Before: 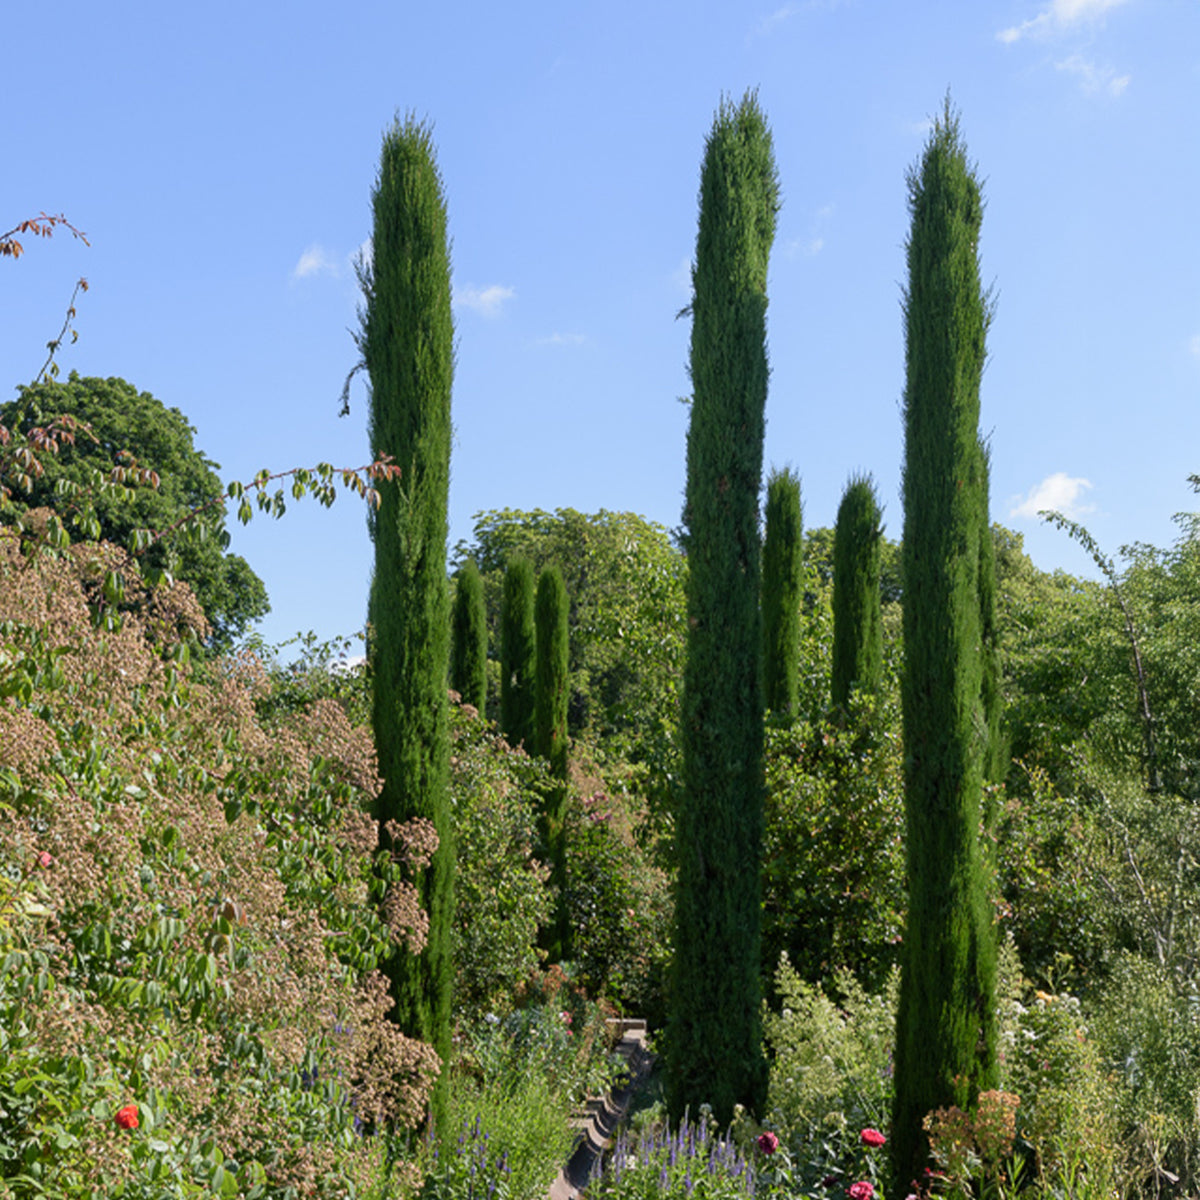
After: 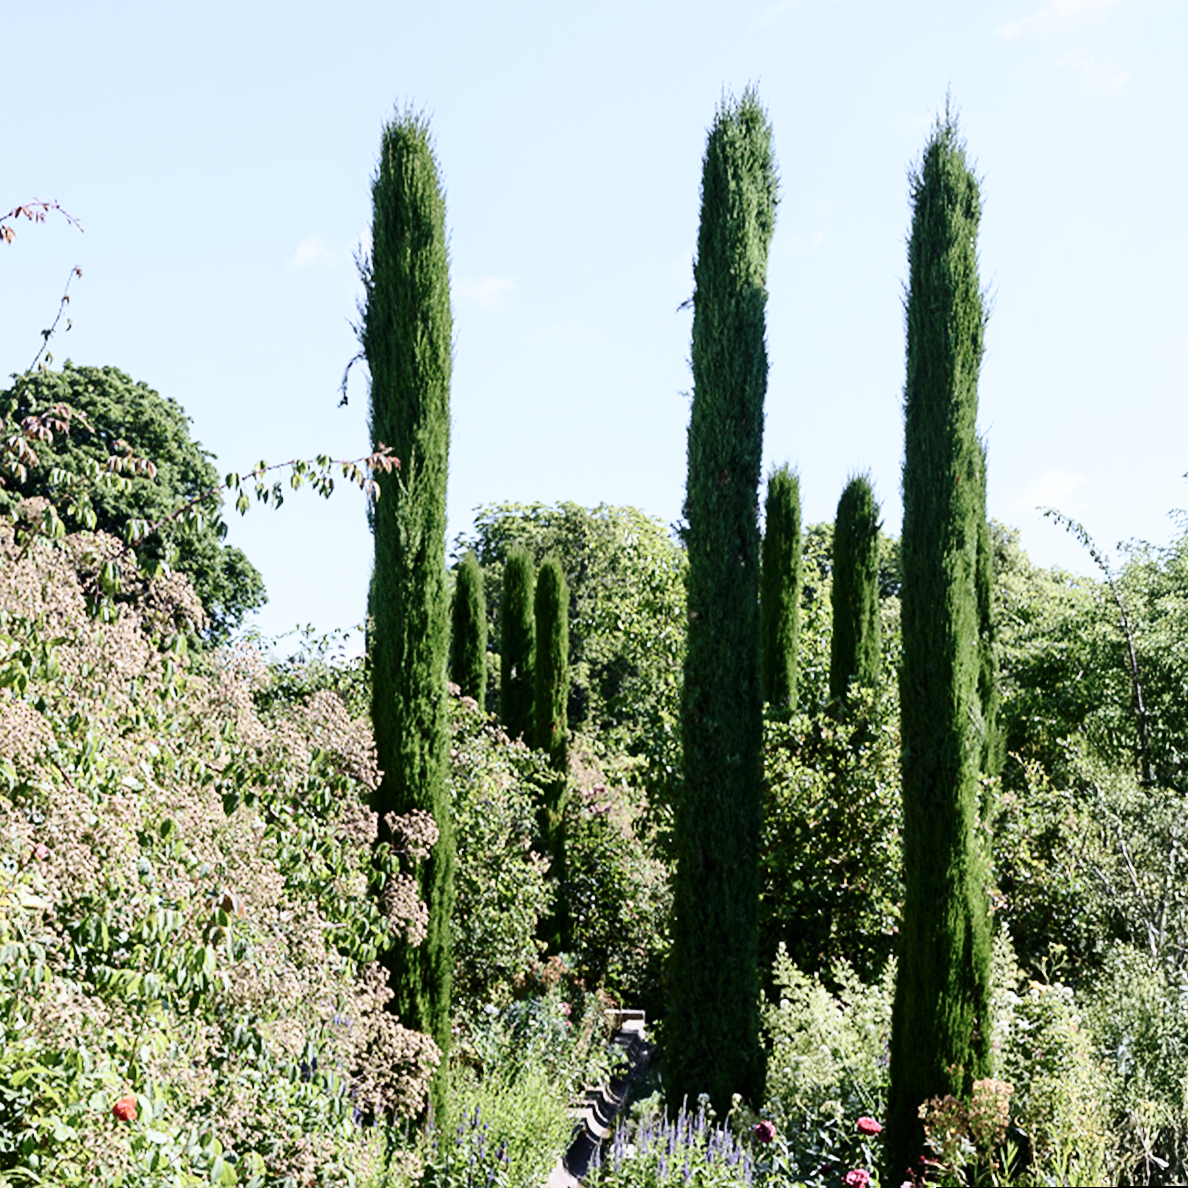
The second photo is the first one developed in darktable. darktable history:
white balance: red 0.967, blue 1.119, emerald 0.756
contrast brightness saturation: contrast 0.25, saturation -0.31
base curve: curves: ch0 [(0, 0) (0.028, 0.03) (0.121, 0.232) (0.46, 0.748) (0.859, 0.968) (1, 1)], preserve colors none
rotate and perspective: rotation 0.174°, lens shift (vertical) 0.013, lens shift (horizontal) 0.019, shear 0.001, automatic cropping original format, crop left 0.007, crop right 0.991, crop top 0.016, crop bottom 0.997
sharpen: amount 0.2
